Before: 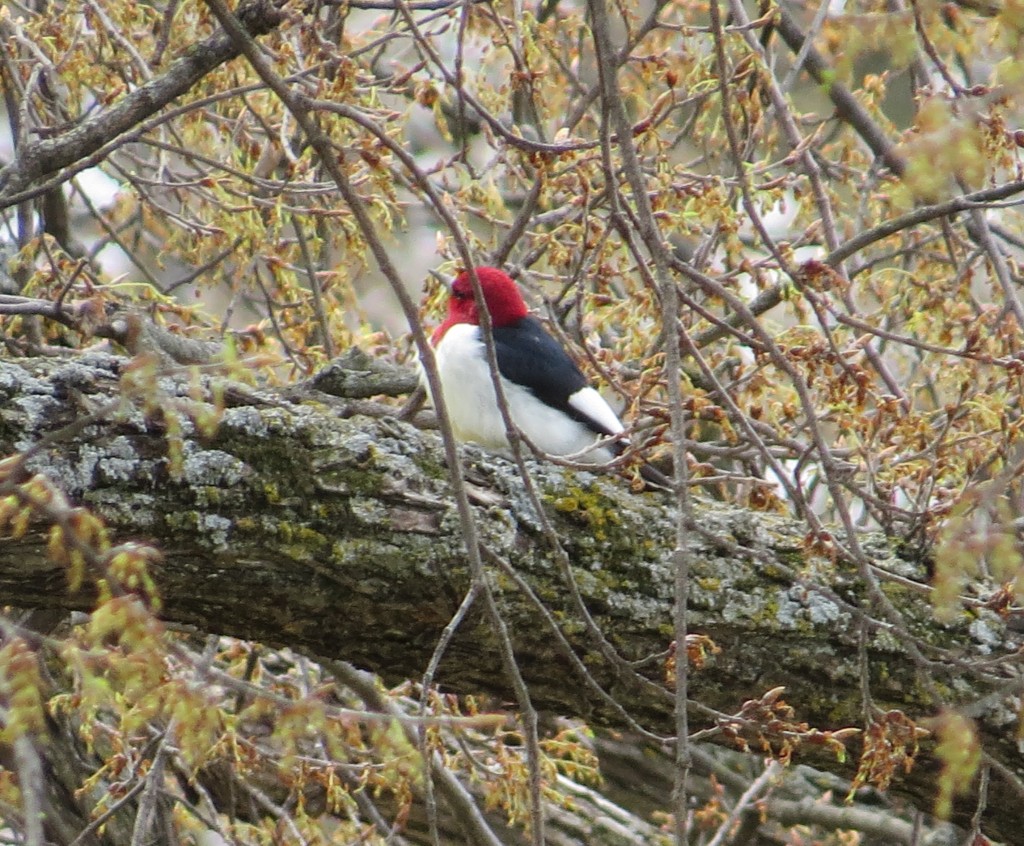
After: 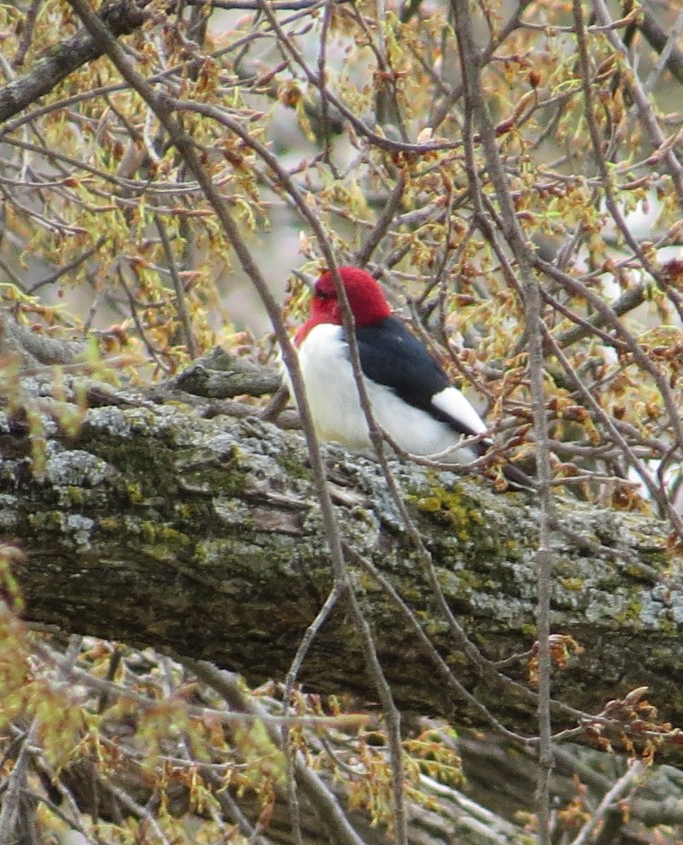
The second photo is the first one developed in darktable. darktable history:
crop and rotate: left 13.397%, right 19.874%
